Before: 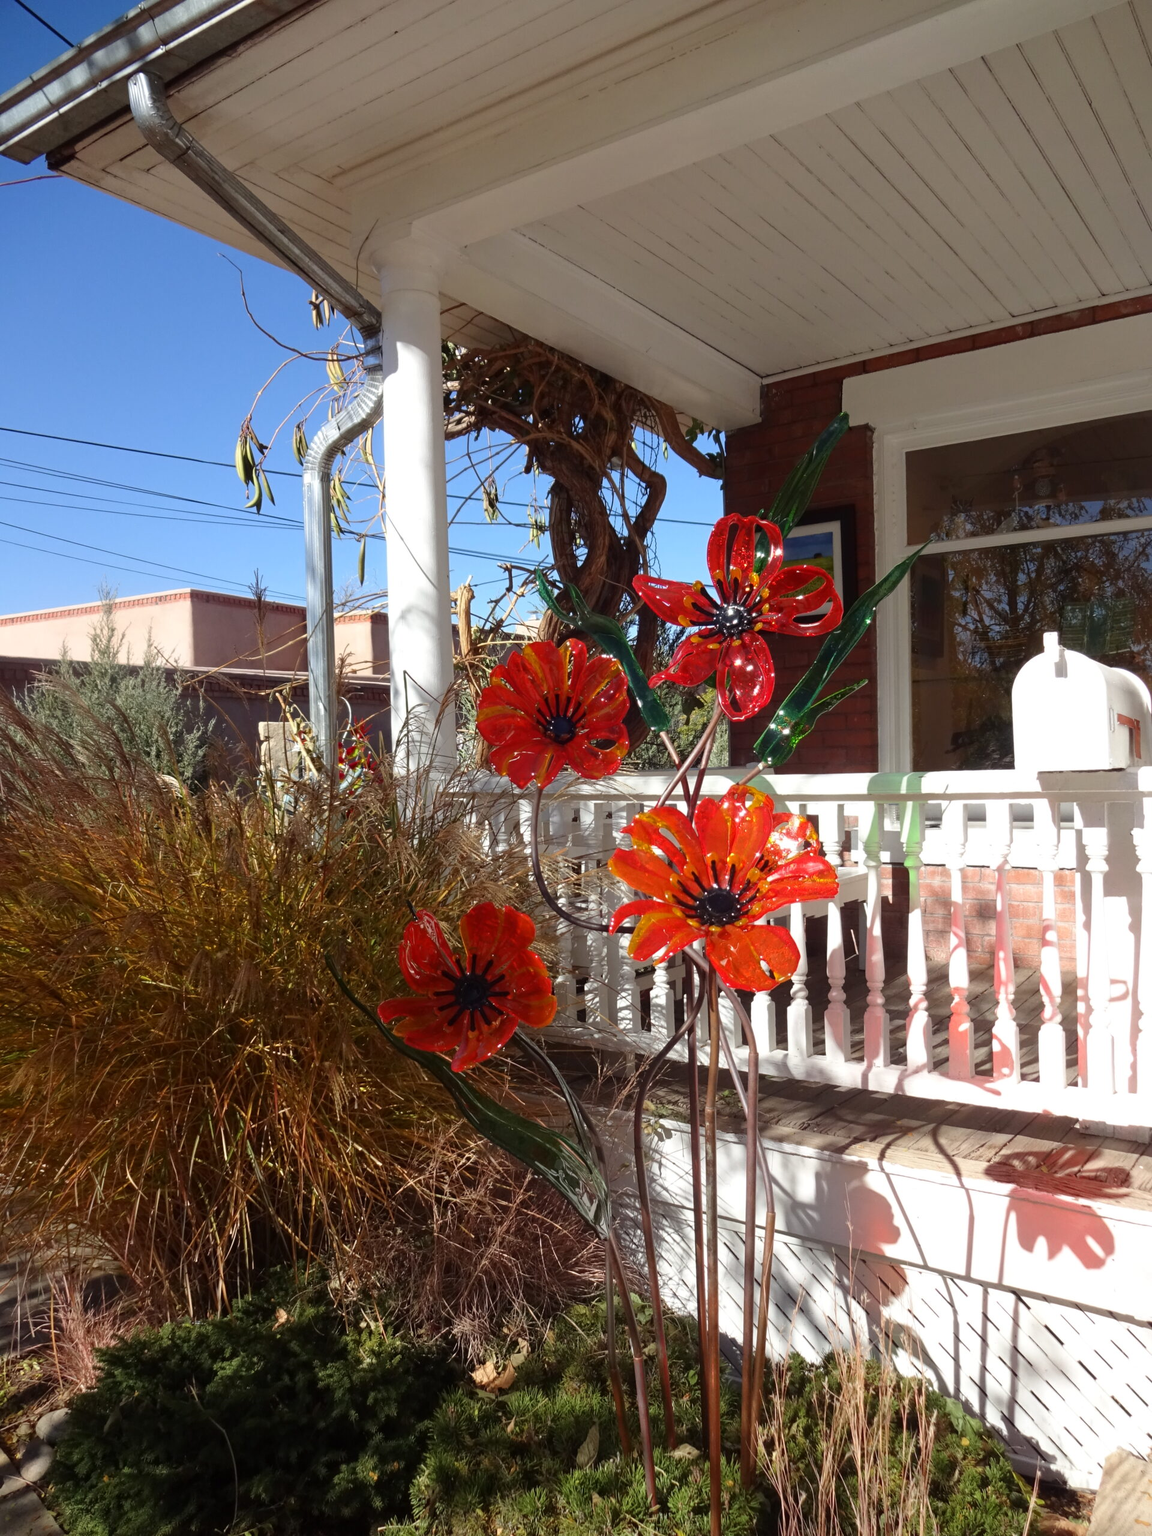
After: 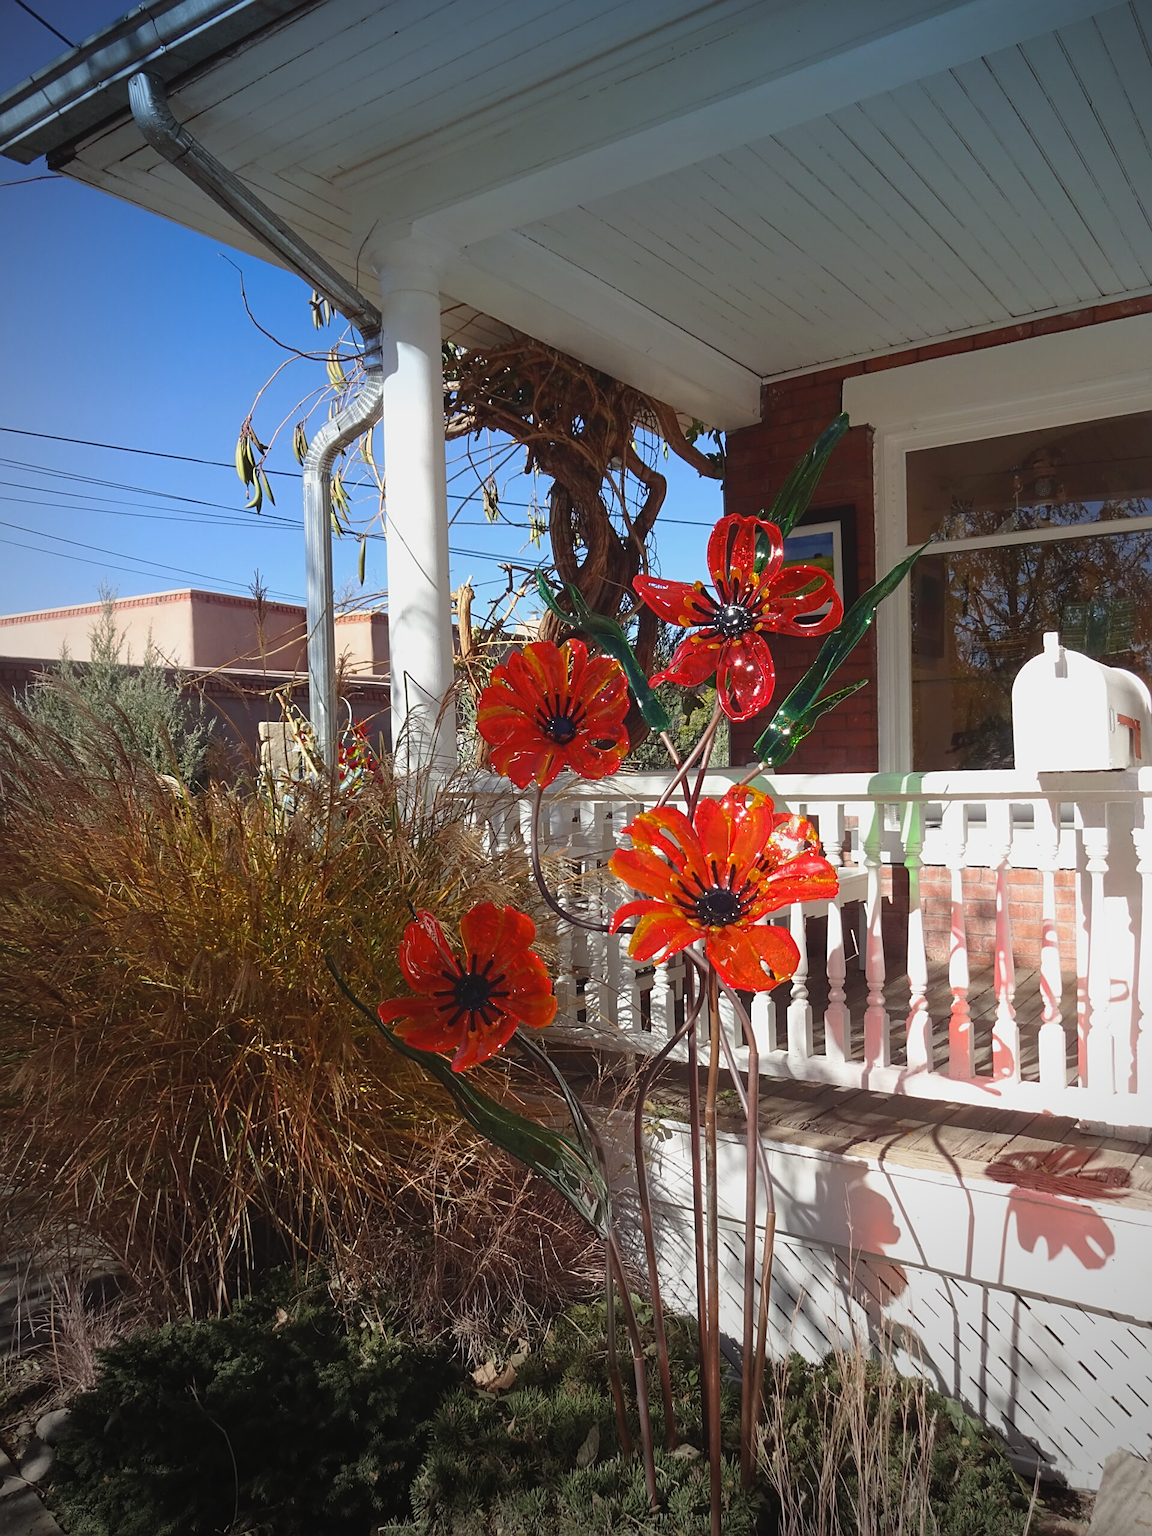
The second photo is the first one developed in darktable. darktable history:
vignetting: fall-off start 73.57%, center (0.22, -0.235)
shadows and highlights: radius 334.93, shadows 63.48, highlights 6.06, compress 87.7%, highlights color adjustment 39.73%, soften with gaussian
tone equalizer: on, module defaults
sharpen: on, module defaults
contrast brightness saturation: contrast -0.11
graduated density: density 2.02 EV, hardness 44%, rotation 0.374°, offset 8.21, hue 208.8°, saturation 97%
